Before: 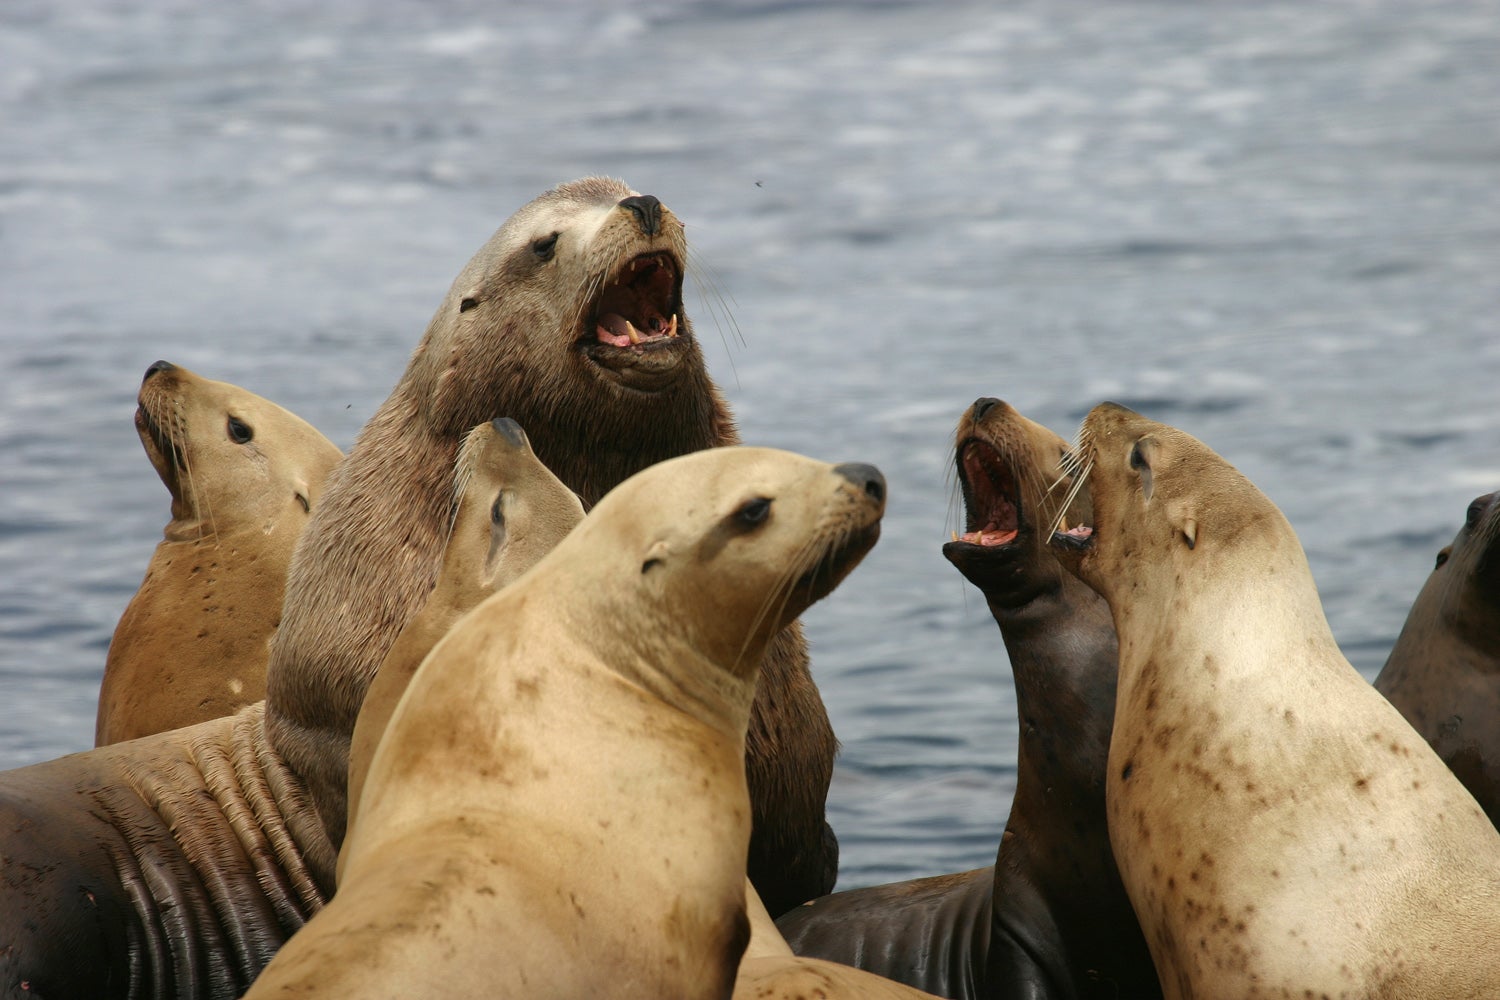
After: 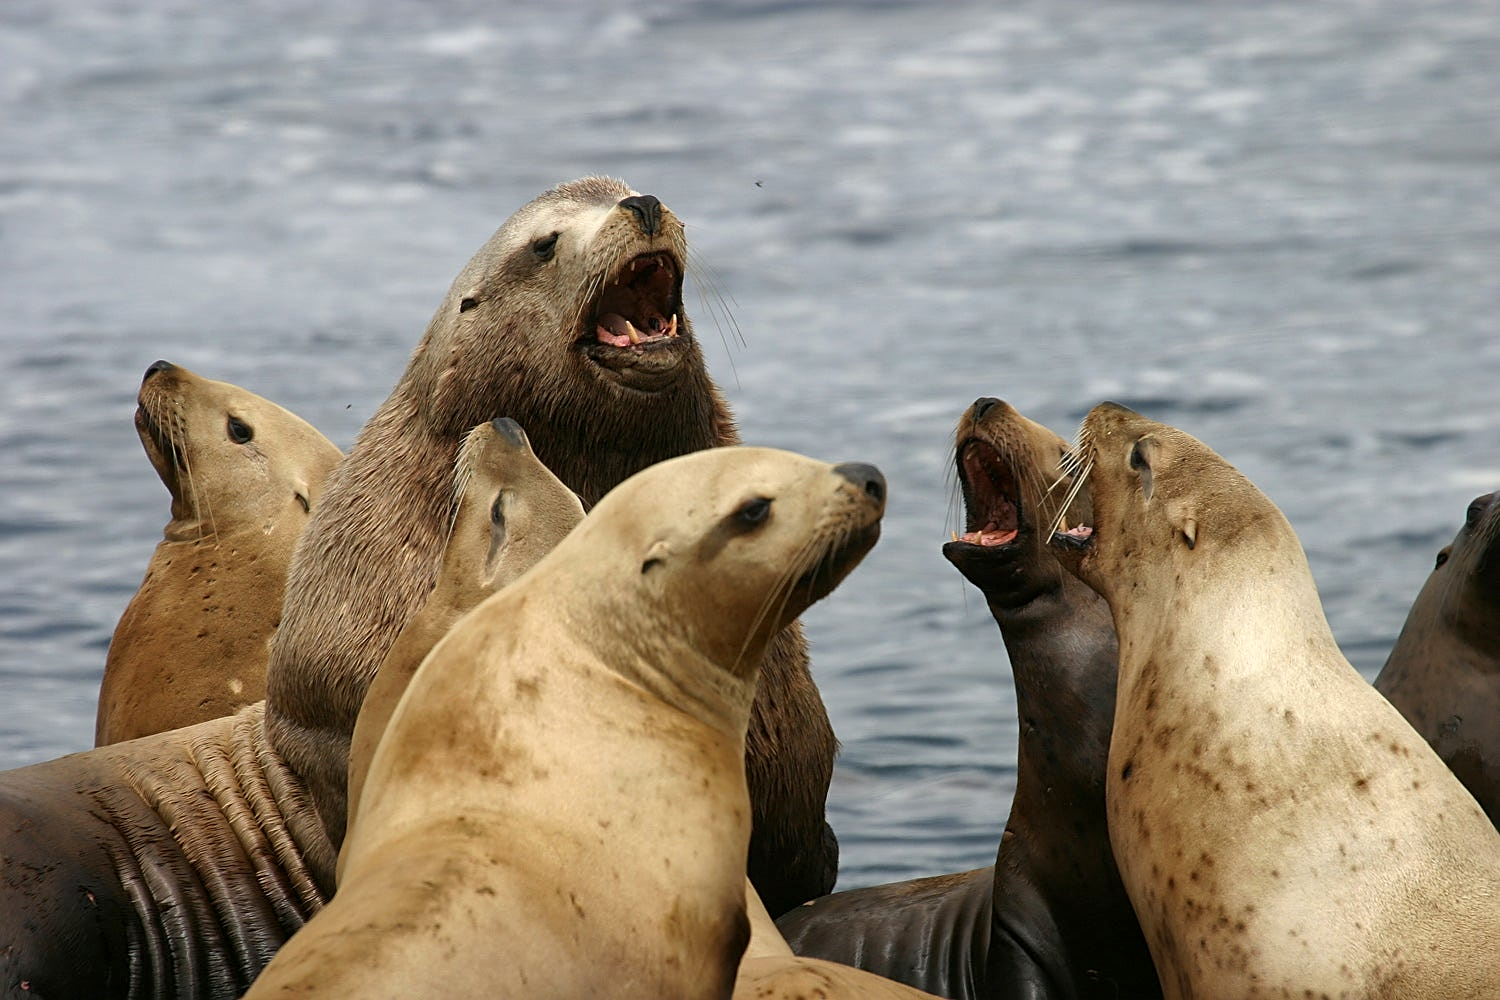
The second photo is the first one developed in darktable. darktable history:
sharpen: on, module defaults
local contrast: mode bilateral grid, contrast 20, coarseness 51, detail 128%, midtone range 0.2
